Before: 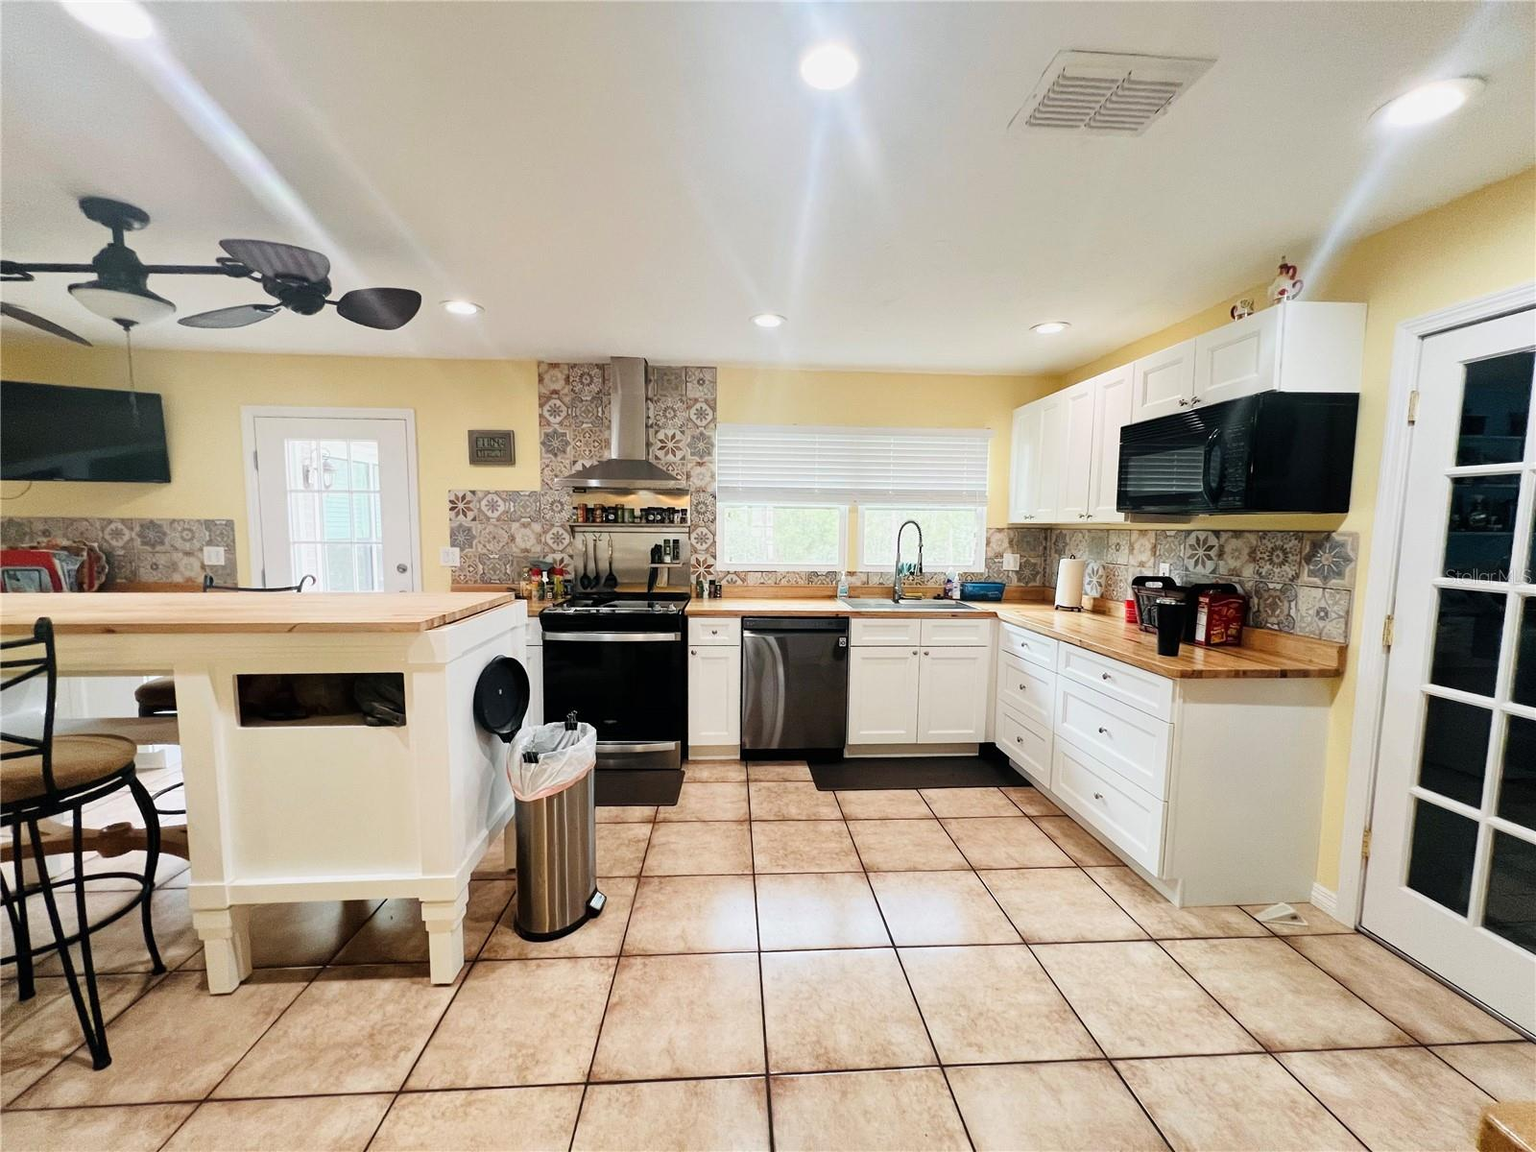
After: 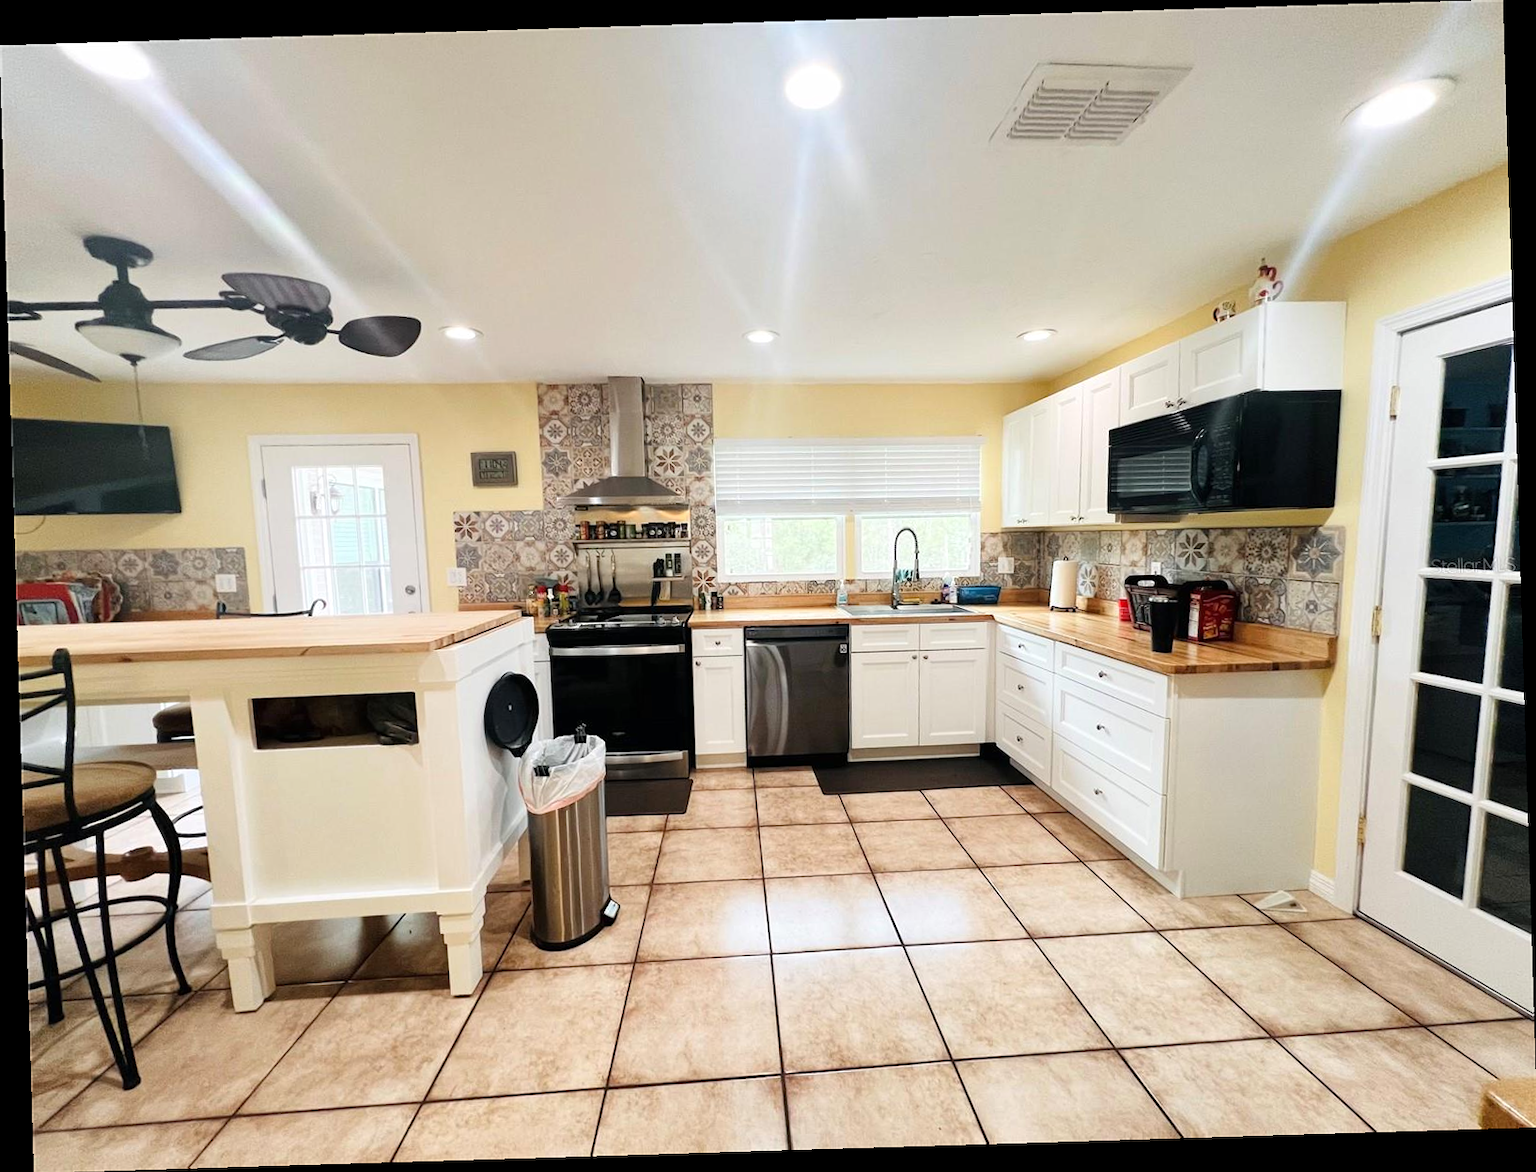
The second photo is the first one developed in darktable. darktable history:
rotate and perspective: rotation -1.75°, automatic cropping off
exposure: exposure 0.15 EV, compensate highlight preservation false
